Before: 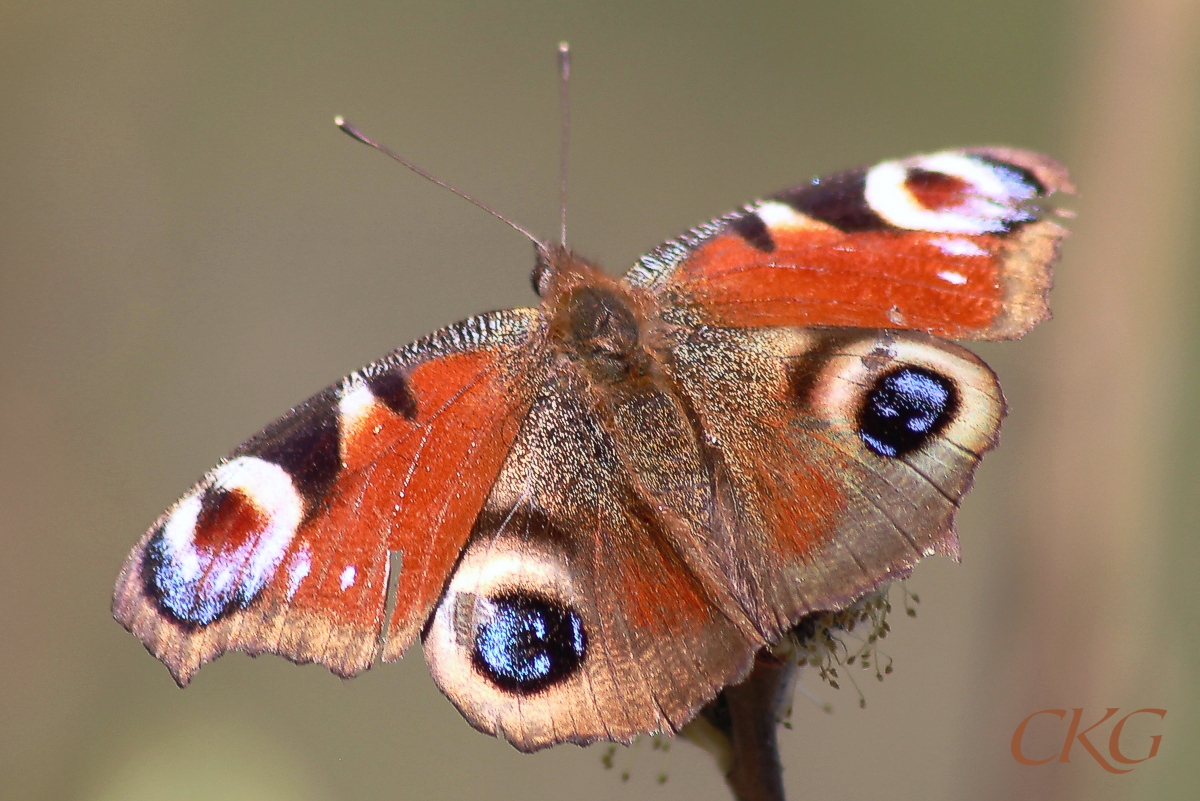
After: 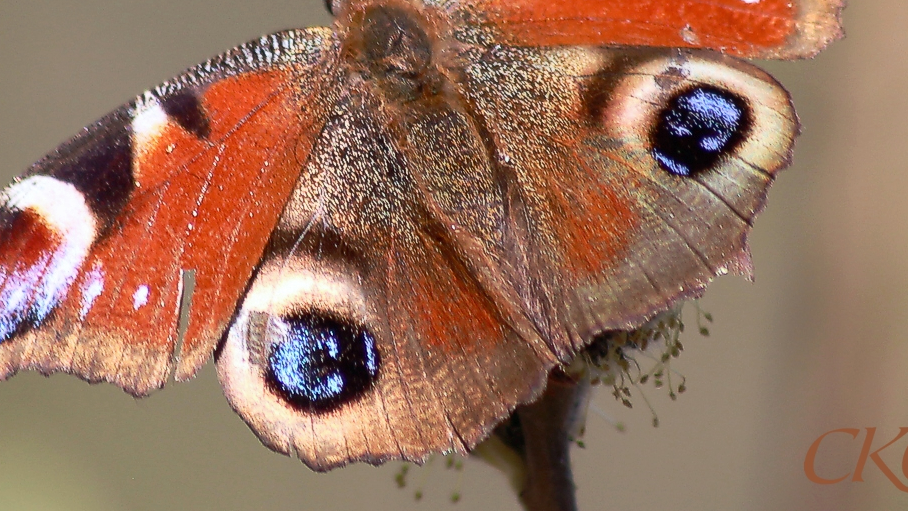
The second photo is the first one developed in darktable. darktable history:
exposure: black level correction 0.002, compensate highlight preservation false
crop and rotate: left 17.299%, top 35.115%, right 7.015%, bottom 1.024%
